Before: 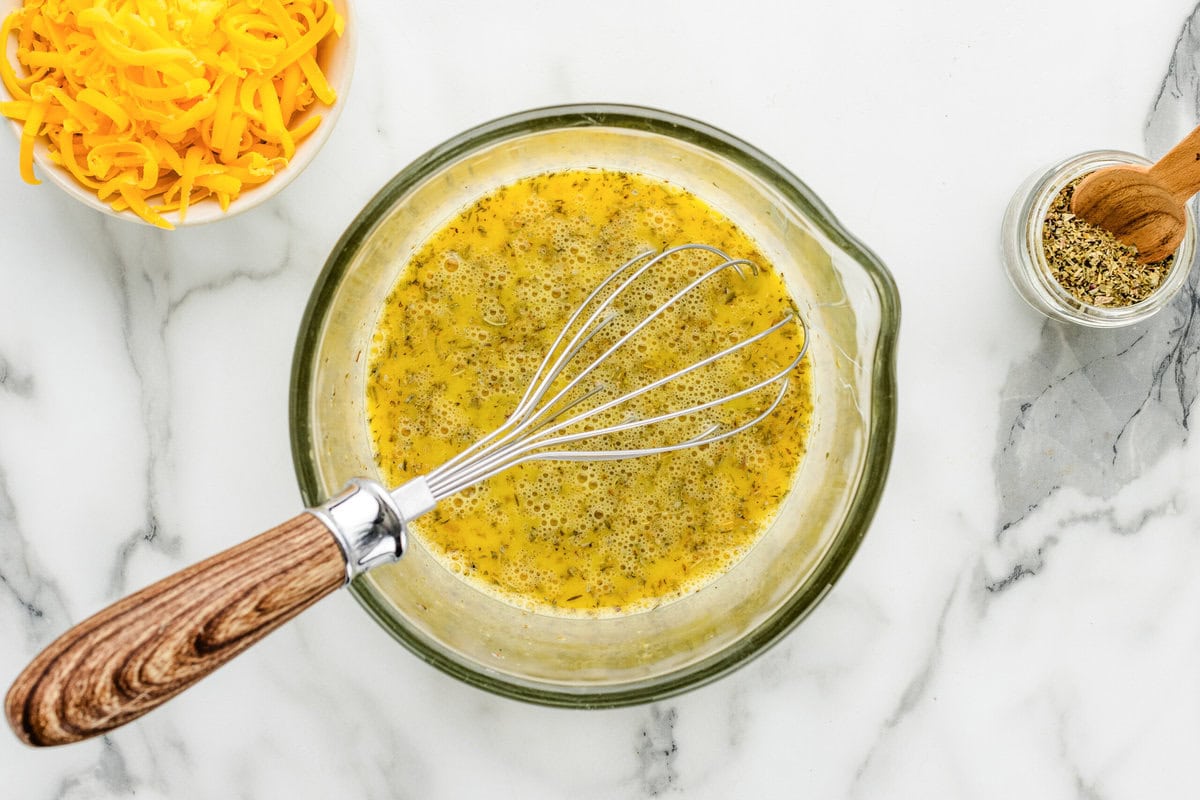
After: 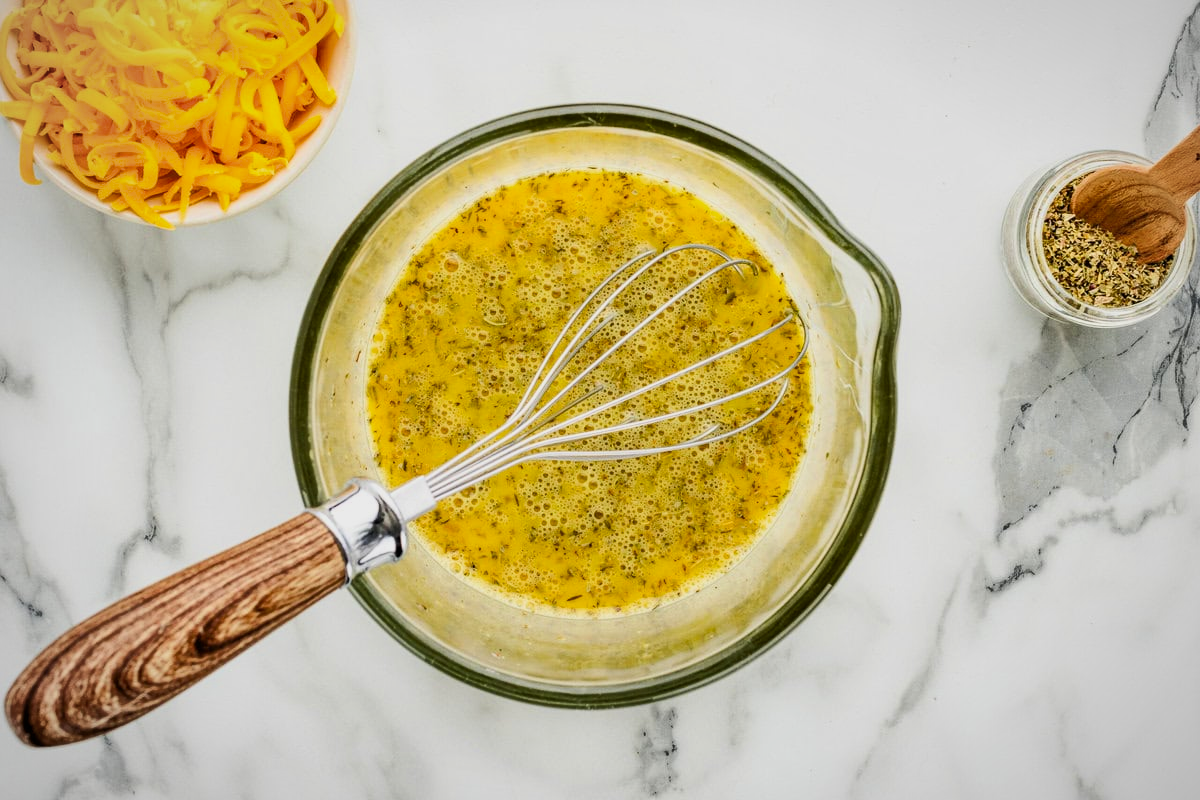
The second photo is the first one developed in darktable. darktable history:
shadows and highlights: soften with gaussian
filmic rgb: black relative exposure -8.01 EV, white relative exposure 3.82 EV, hardness 4.38, color science v6 (2022)
vignetting: fall-off start 84.27%, fall-off radius 80.55%, width/height ratio 1.226, unbound false
exposure: black level correction 0, exposure 0.498 EV, compensate highlight preservation false
